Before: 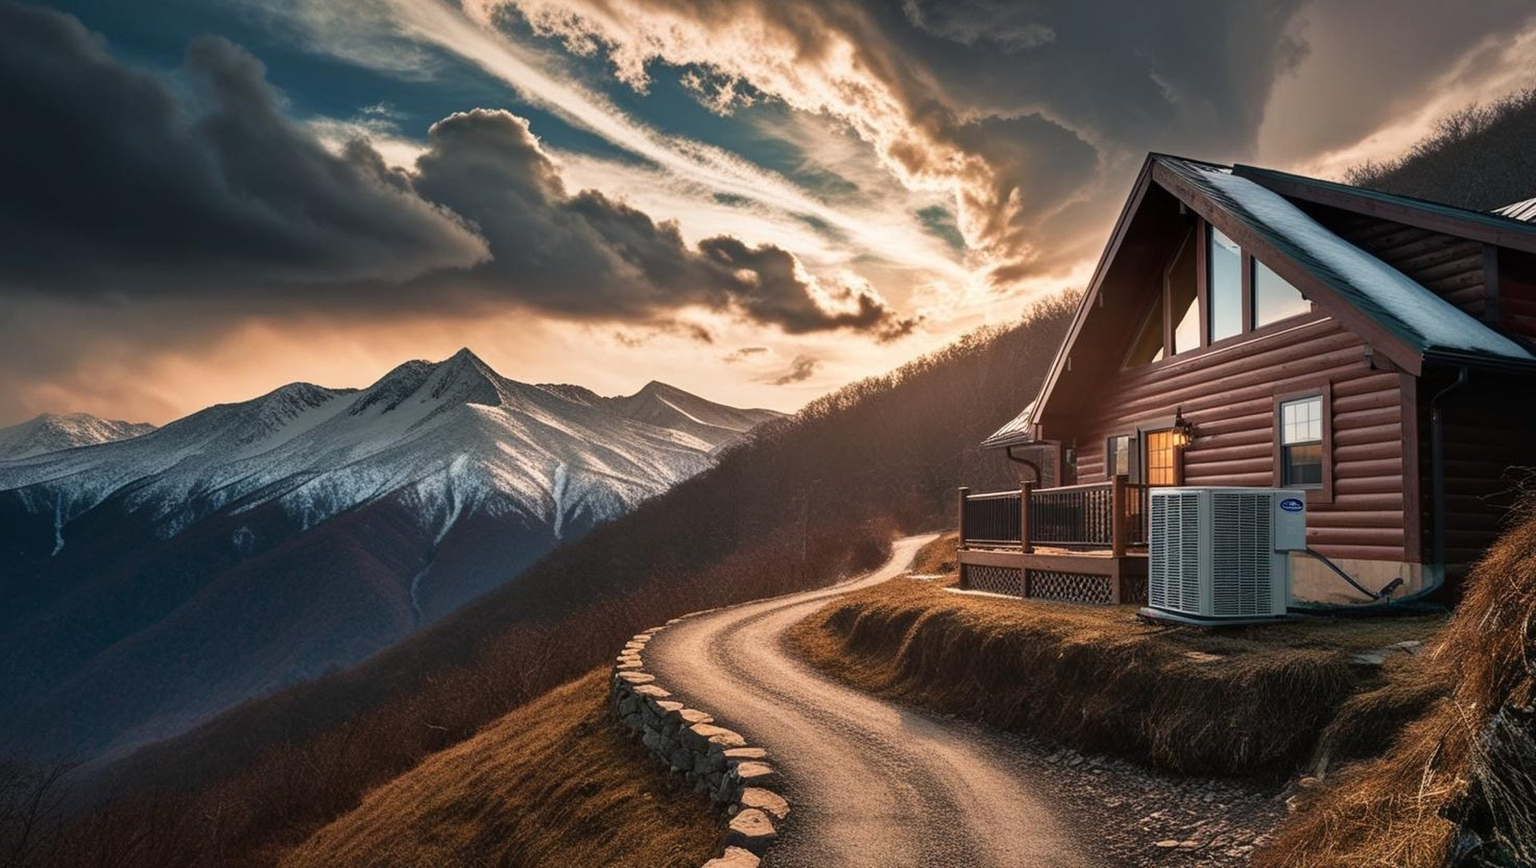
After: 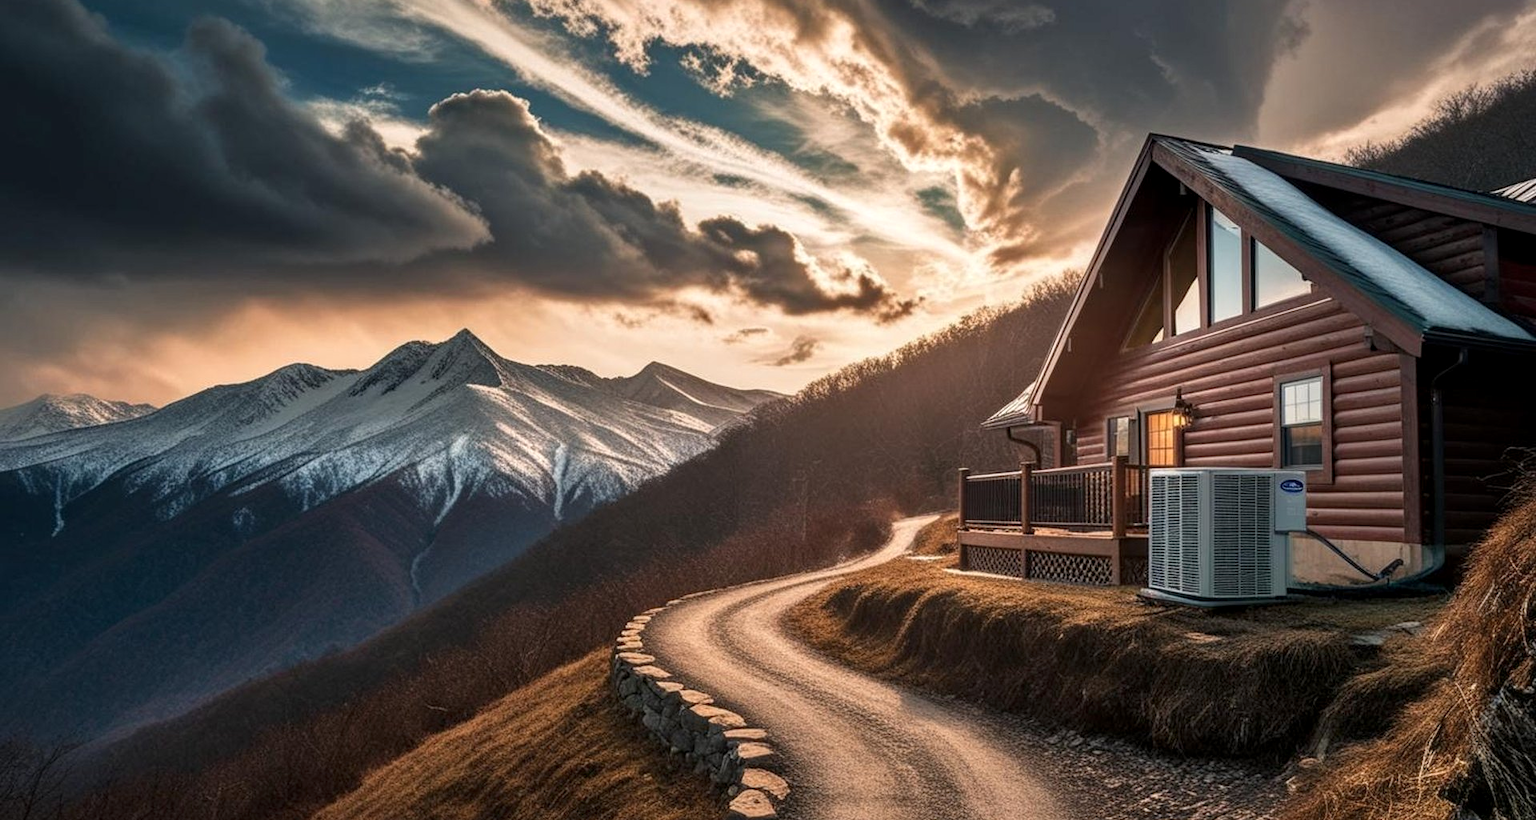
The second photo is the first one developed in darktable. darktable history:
local contrast: on, module defaults
crop and rotate: top 2.246%, bottom 3.126%
